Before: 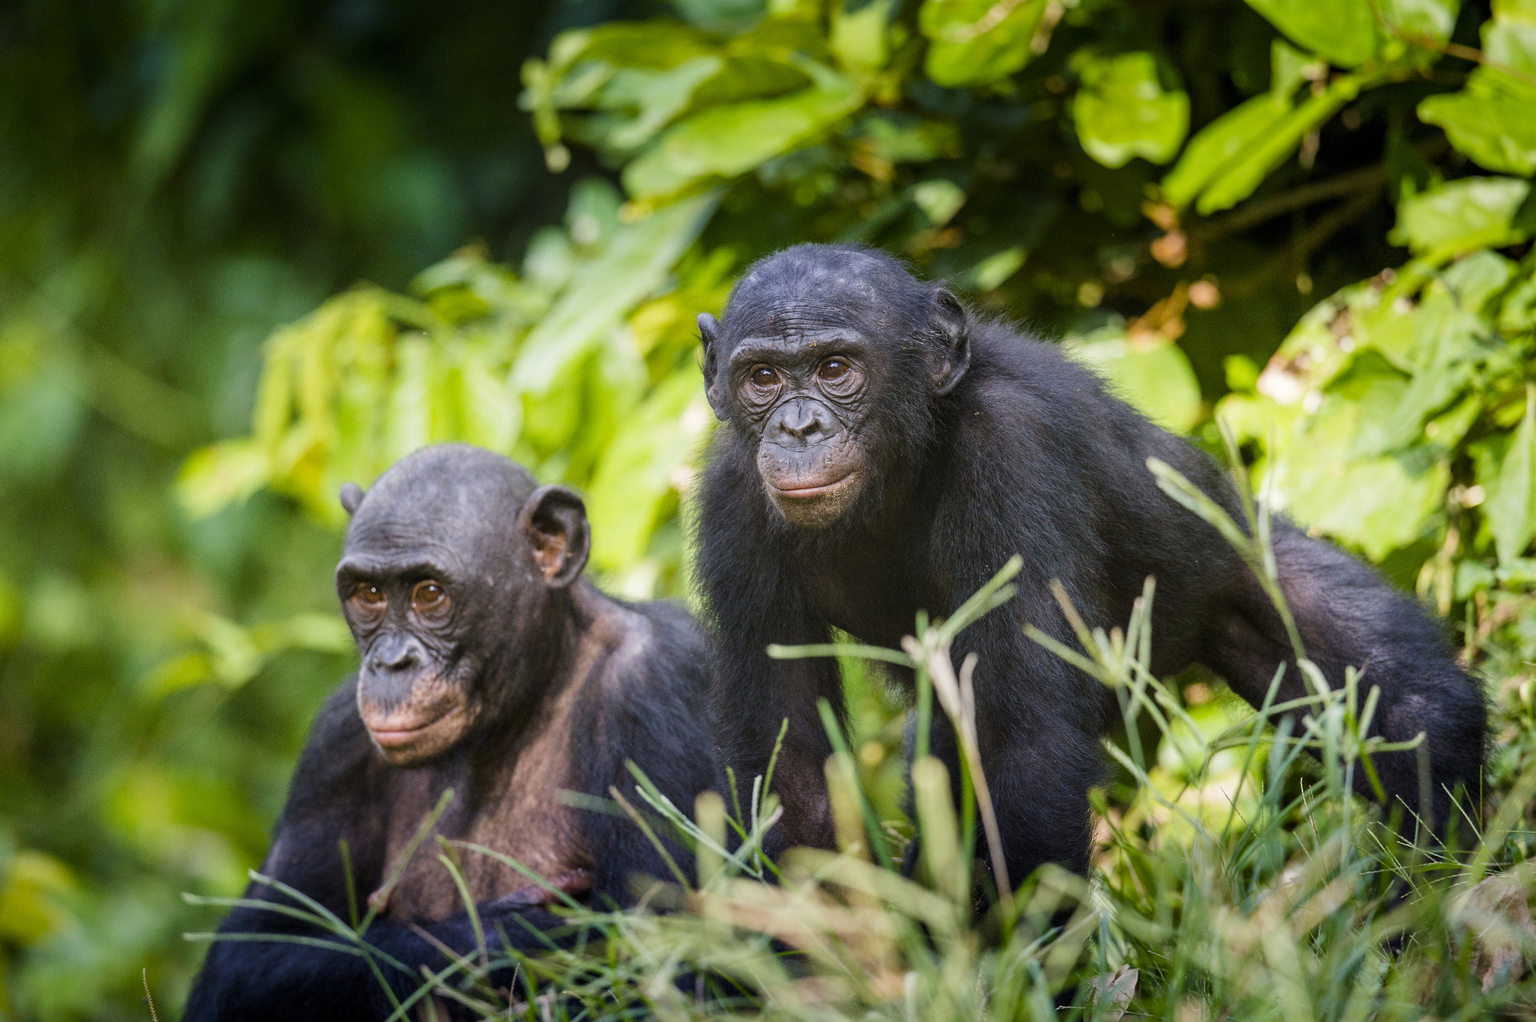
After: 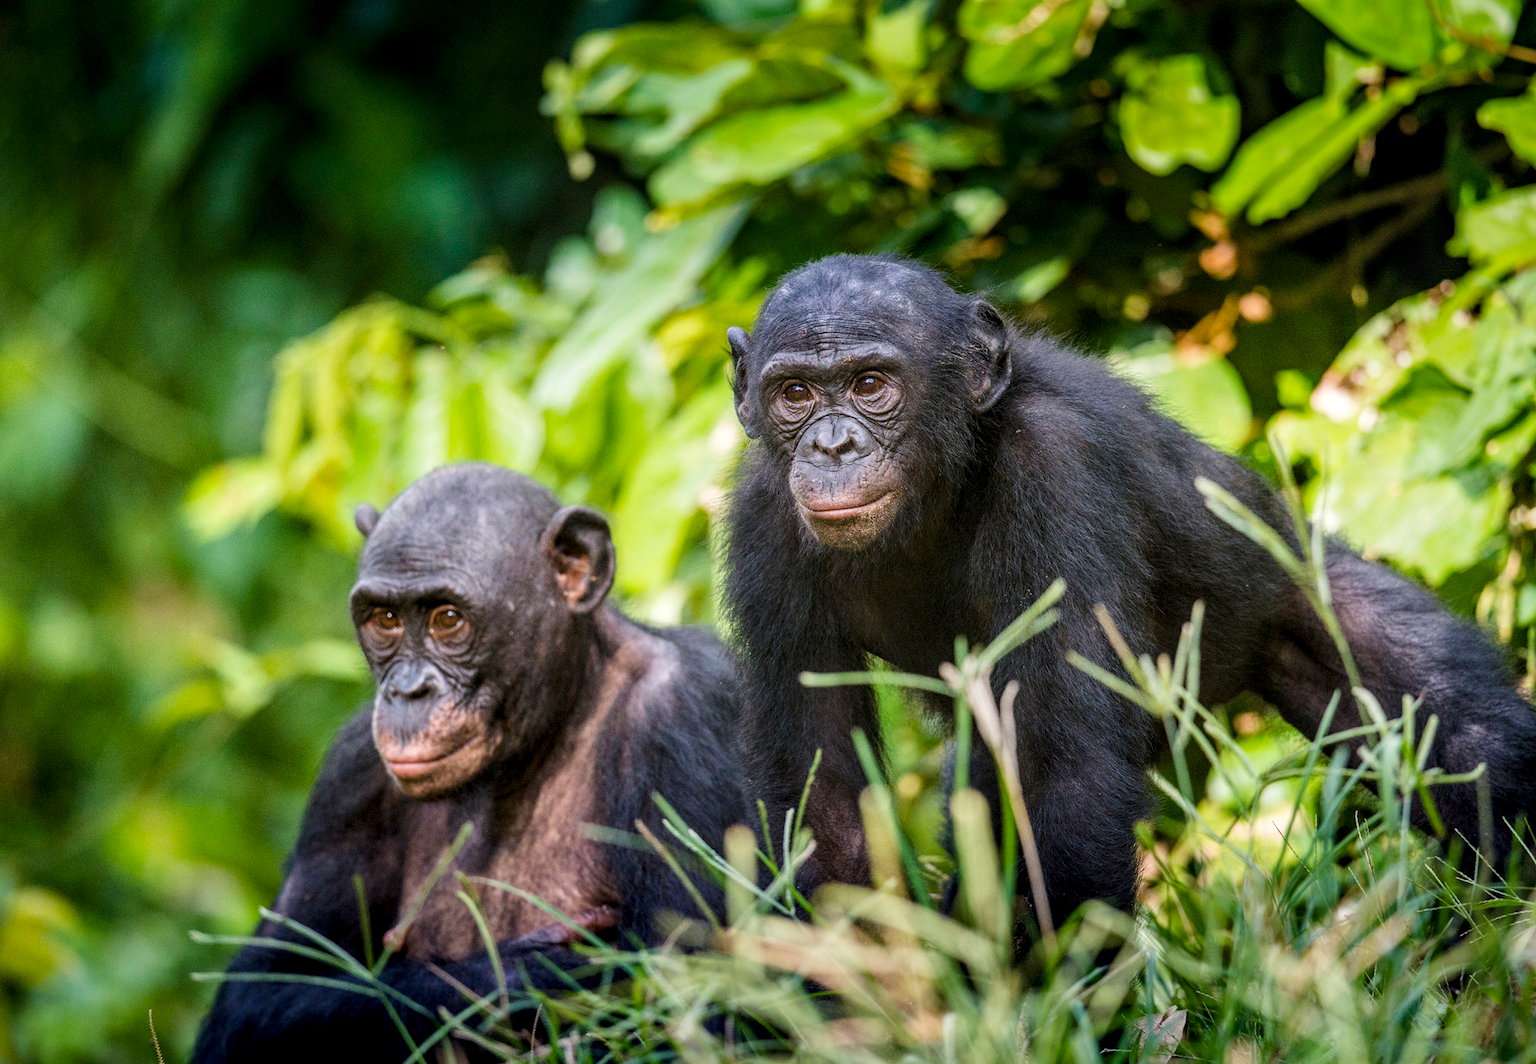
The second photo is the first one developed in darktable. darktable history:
local contrast: detail 130%
crop: right 4.018%, bottom 0.03%
